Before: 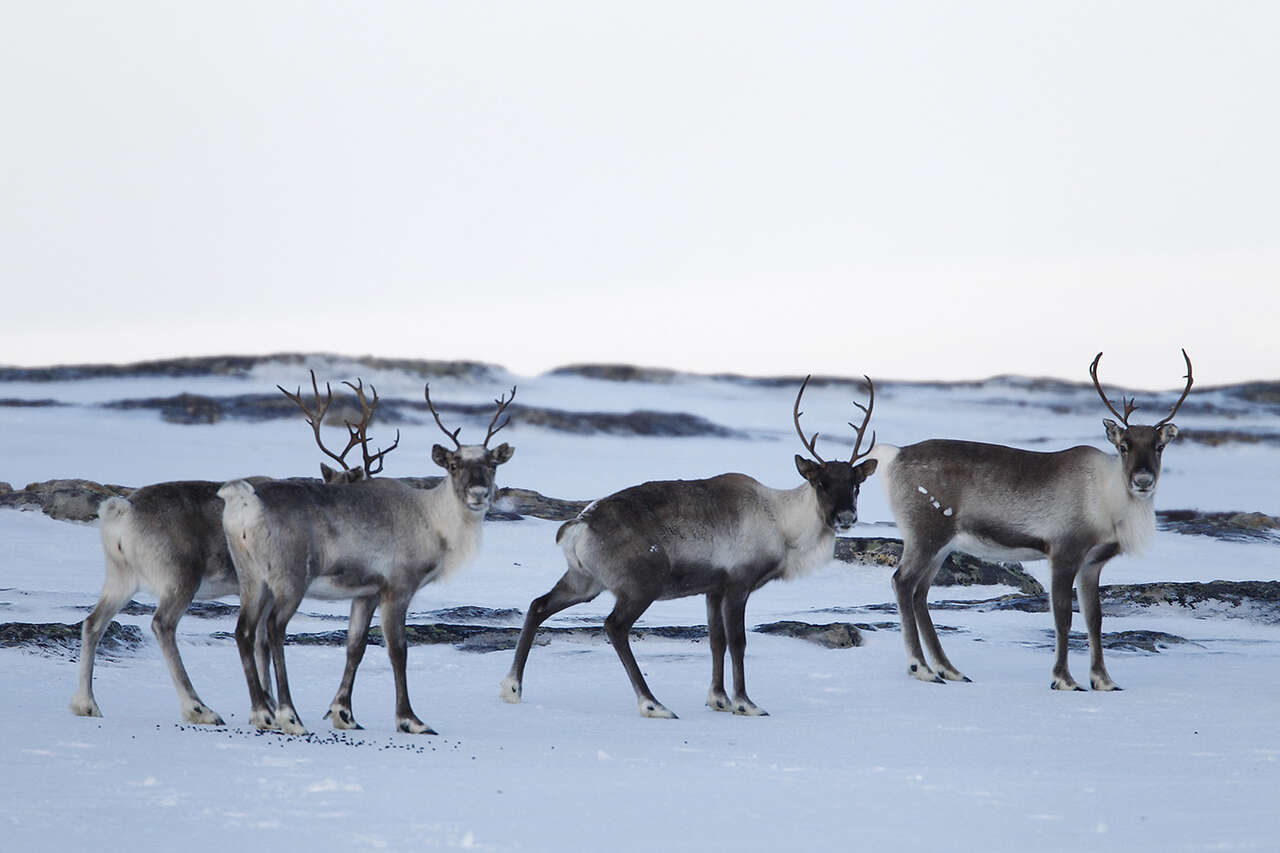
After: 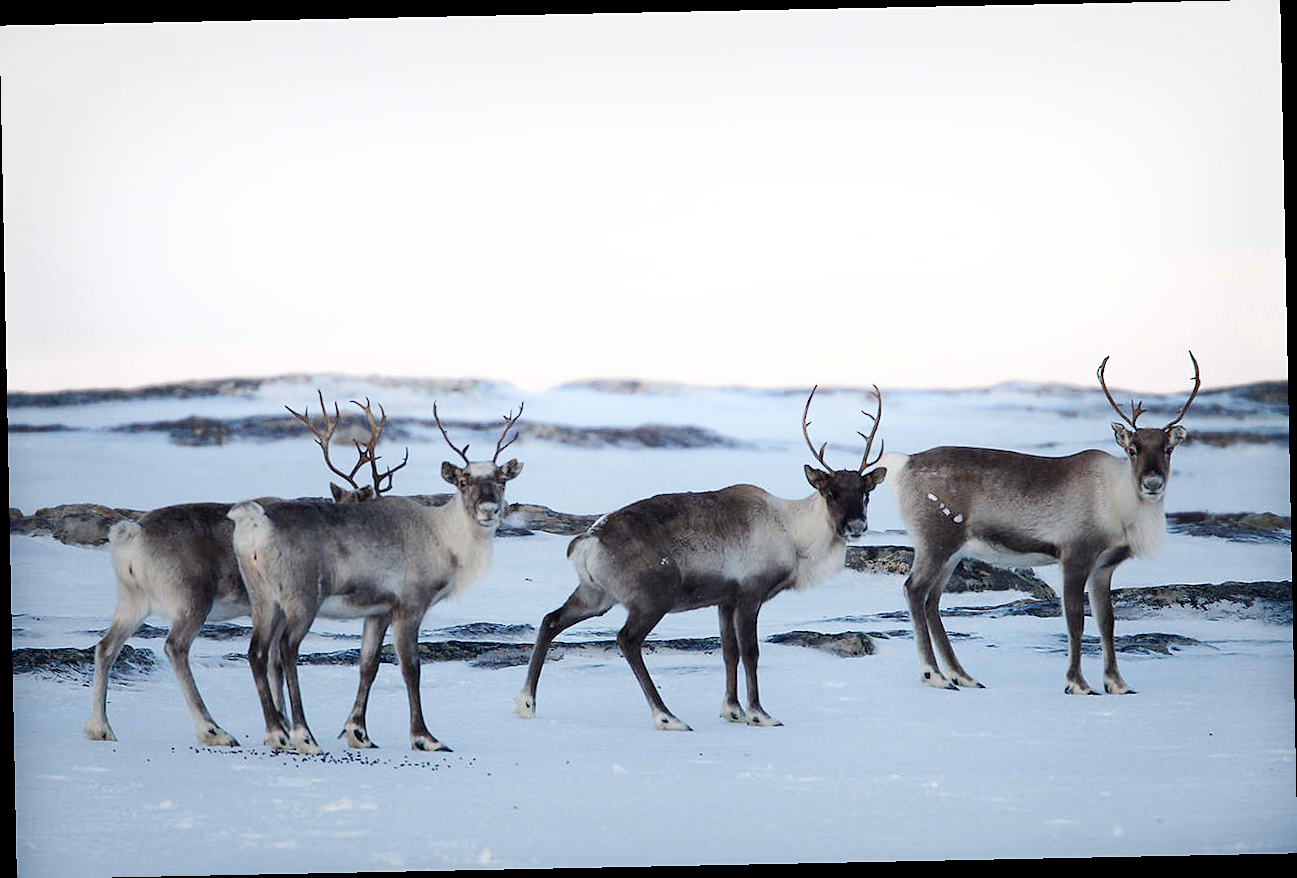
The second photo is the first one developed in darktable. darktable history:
white balance: red 1.009, blue 0.985
shadows and highlights: shadows -90, highlights 90, soften with gaussian
rotate and perspective: rotation -1.17°, automatic cropping off
sharpen: radius 1.272, amount 0.305, threshold 0
